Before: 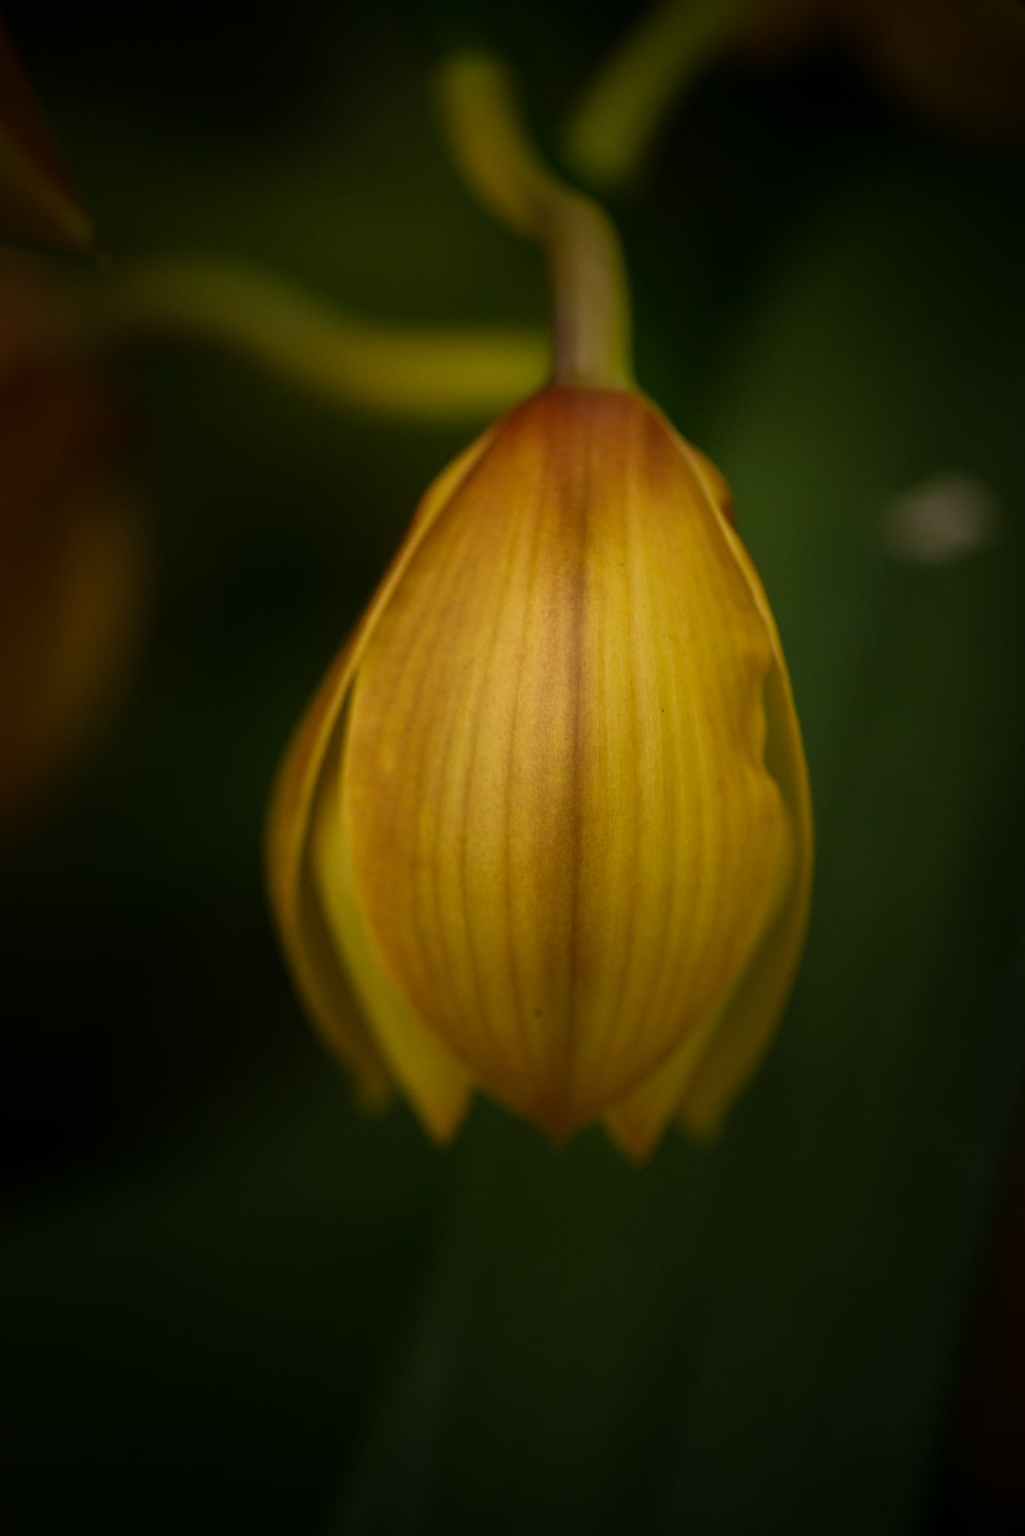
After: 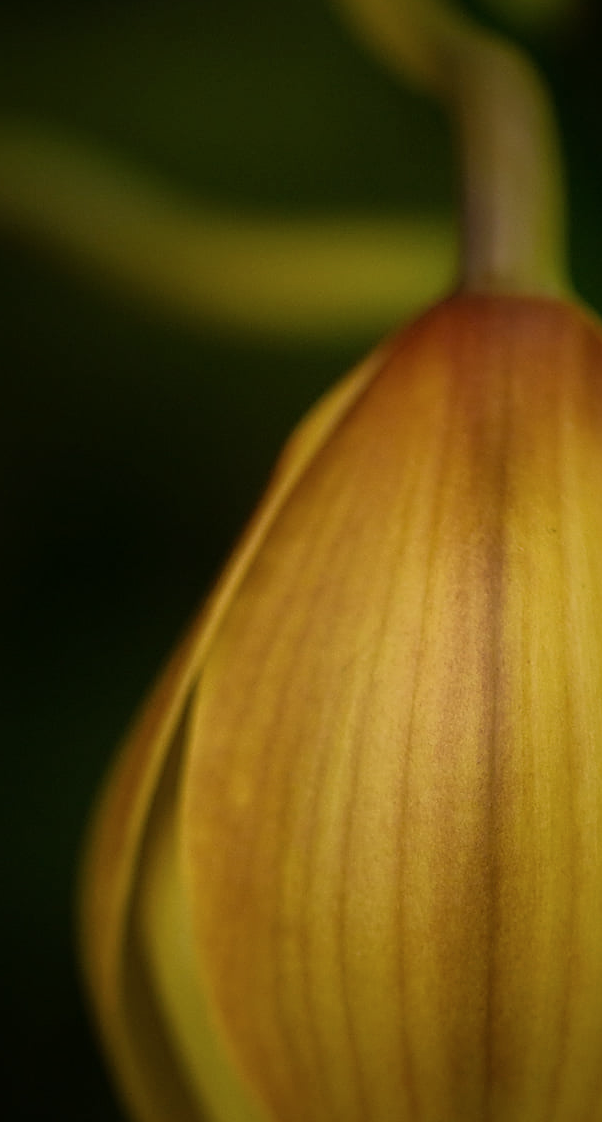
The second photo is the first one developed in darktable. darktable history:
sharpen: on, module defaults
color calibration: illuminant as shot in camera, x 0.358, y 0.373, temperature 4628.91 K
crop: left 20.248%, top 10.86%, right 35.675%, bottom 34.321%
filmic rgb: black relative exposure -16 EV, white relative exposure 2.93 EV, hardness 10.04, color science v6 (2022)
